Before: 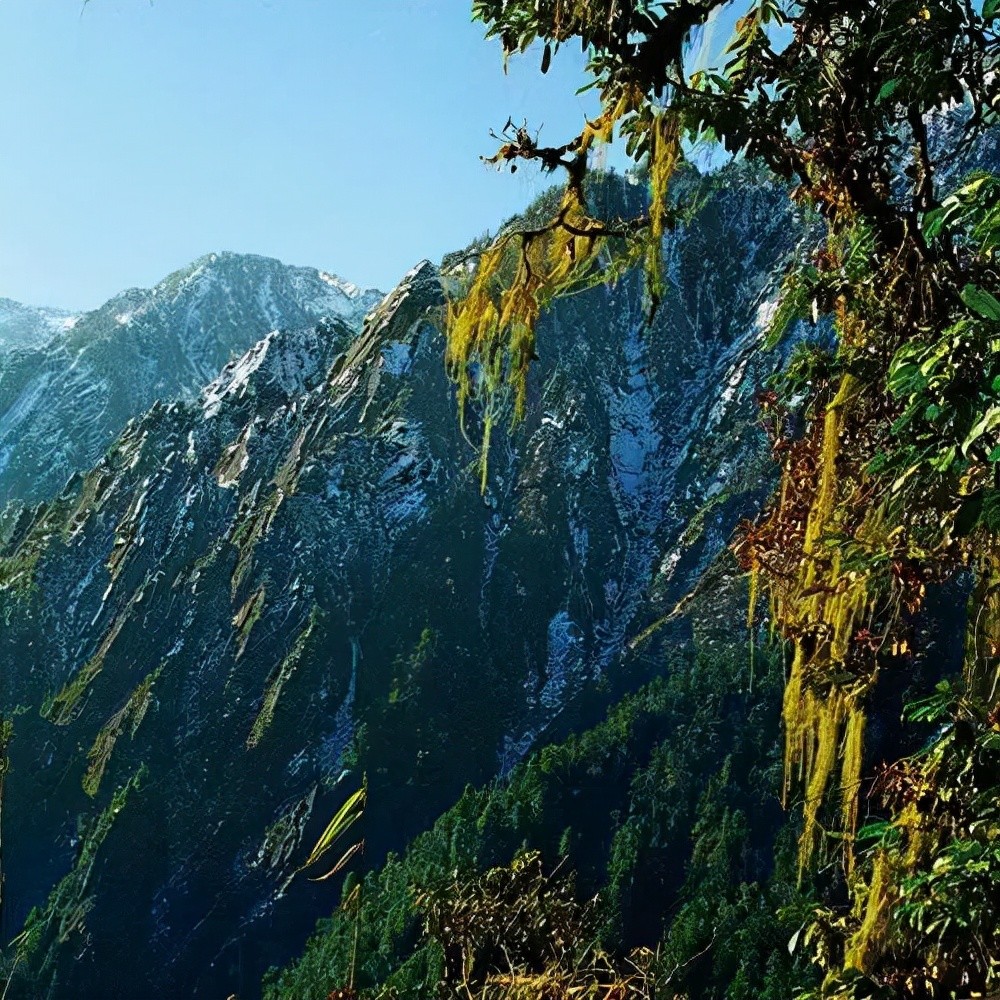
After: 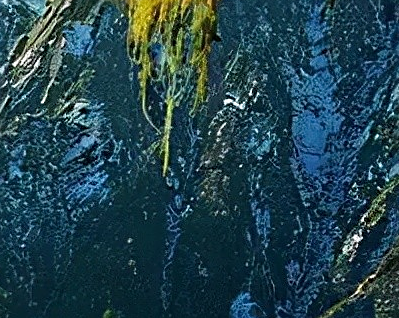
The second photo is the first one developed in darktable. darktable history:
sharpen: on, module defaults
crop: left 31.837%, top 31.93%, right 27.776%, bottom 36.163%
exposure: compensate highlight preservation false
